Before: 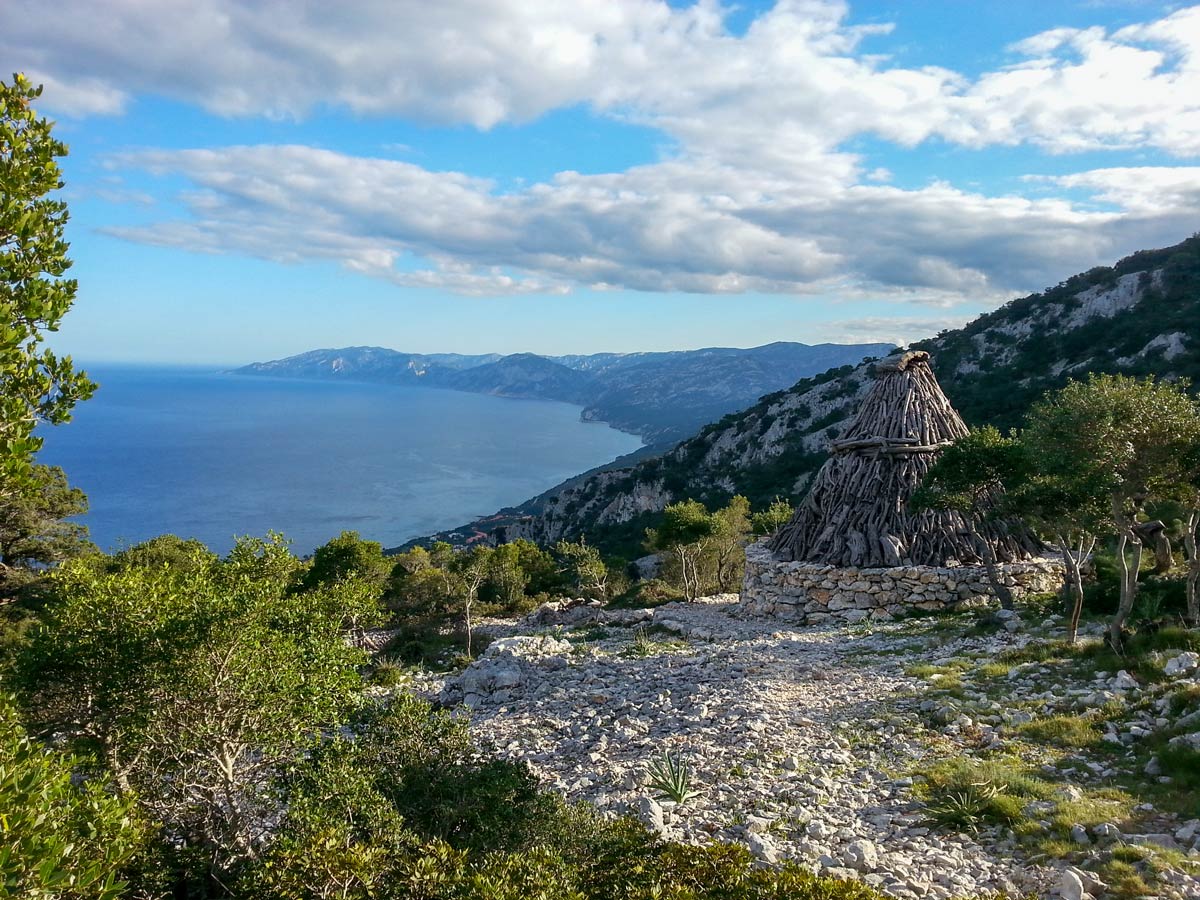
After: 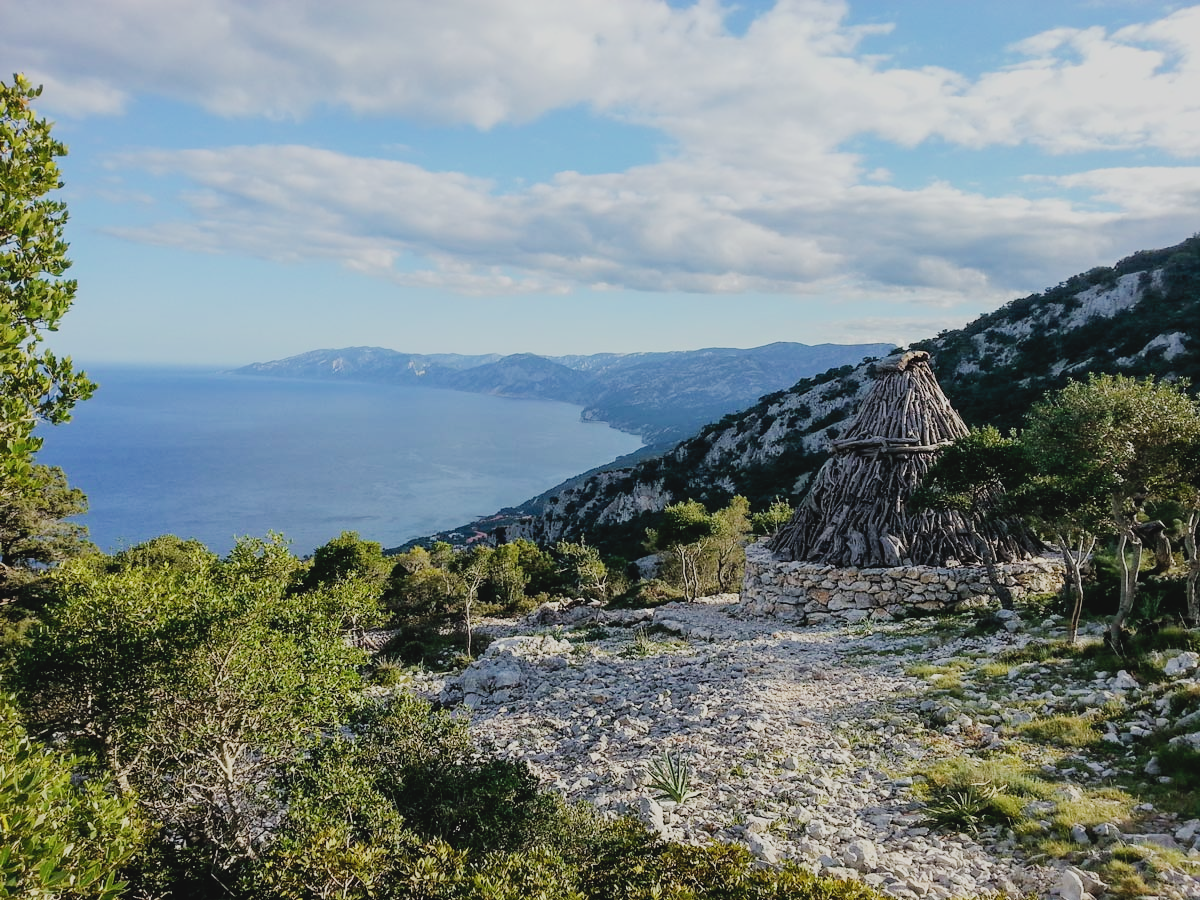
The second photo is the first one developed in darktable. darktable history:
filmic rgb: black relative exposure -7.18 EV, white relative exposure 5.35 EV, hardness 3.02
tone equalizer: on, module defaults
tone curve: curves: ch0 [(0, 0.047) (0.199, 0.263) (0.47, 0.555) (0.805, 0.839) (1, 0.962)], preserve colors none
